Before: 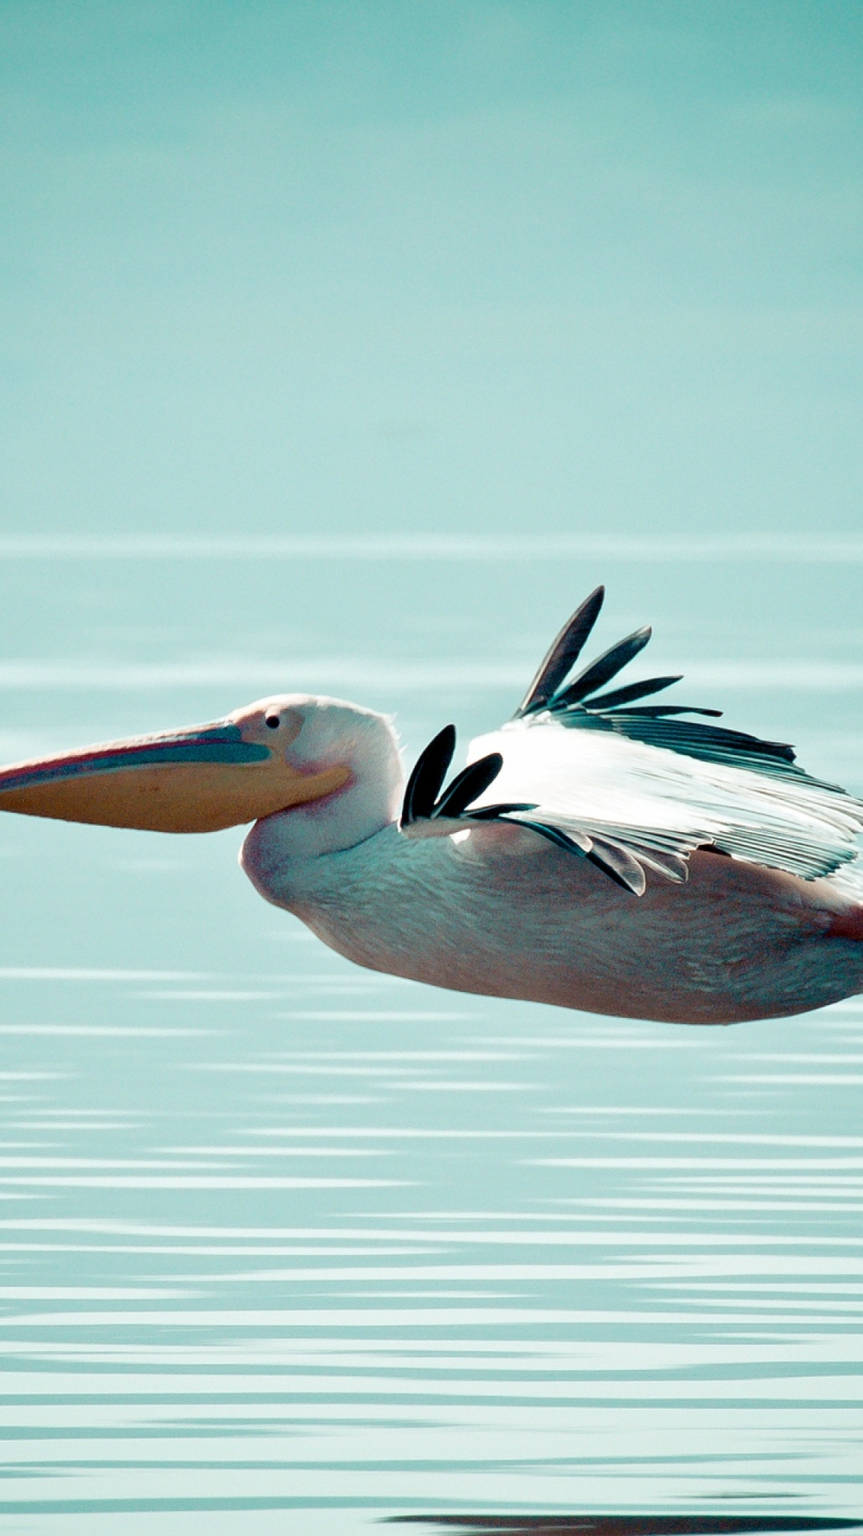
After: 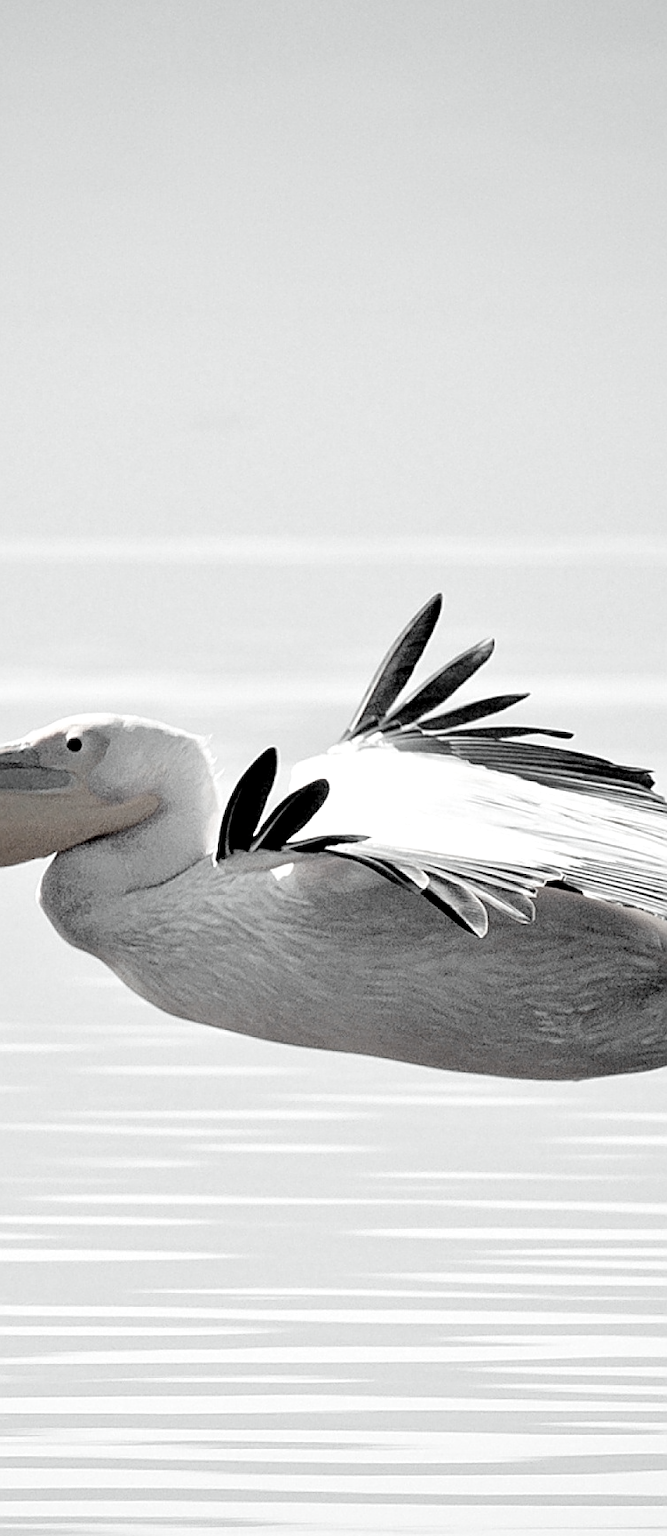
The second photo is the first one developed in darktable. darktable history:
crop and rotate: left 23.858%, top 3.292%, right 6.329%, bottom 6.507%
color zones: curves: ch0 [(0, 0.613) (0.01, 0.613) (0.245, 0.448) (0.498, 0.529) (0.642, 0.665) (0.879, 0.777) (0.99, 0.613)]; ch1 [(0, 0.035) (0.121, 0.189) (0.259, 0.197) (0.415, 0.061) (0.589, 0.022) (0.732, 0.022) (0.857, 0.026) (0.991, 0.053)]
haze removal: compatibility mode true, adaptive false
sharpen: on, module defaults
contrast brightness saturation: brightness 0.188, saturation -0.508
exposure: black level correction 0.001, exposure 0.143 EV, compensate highlight preservation false
